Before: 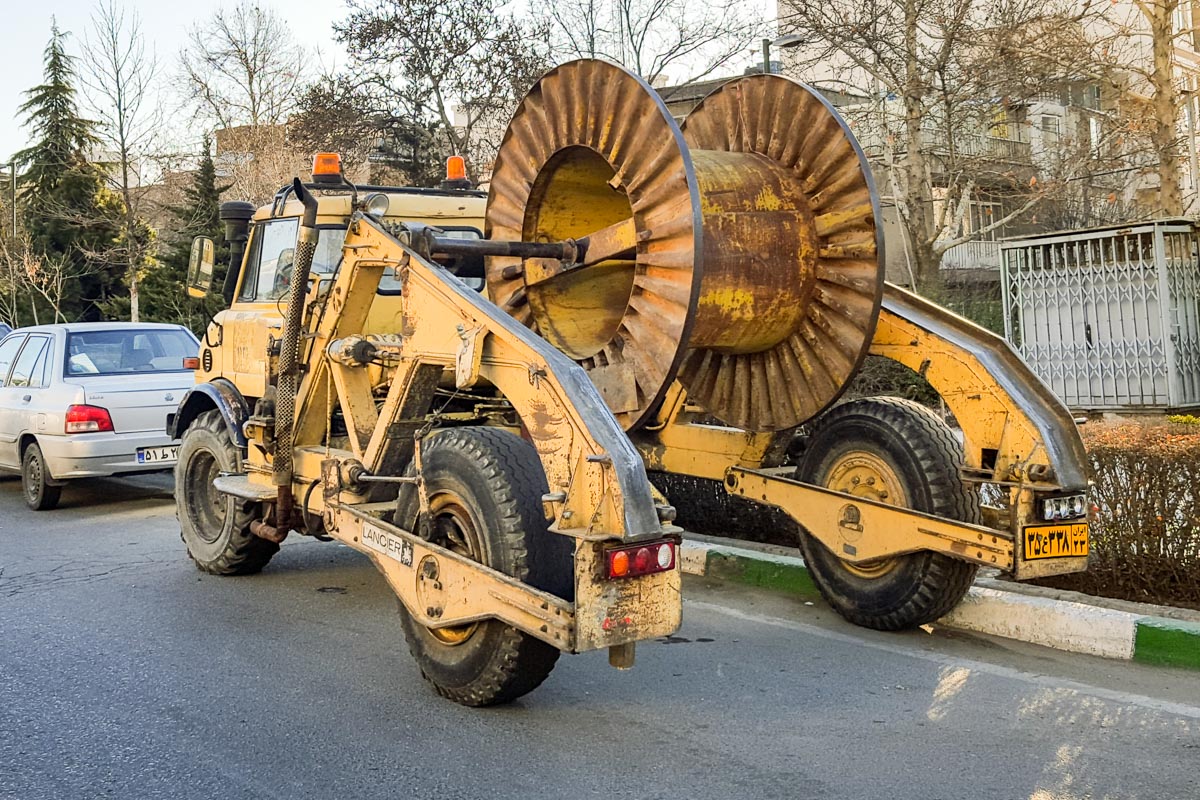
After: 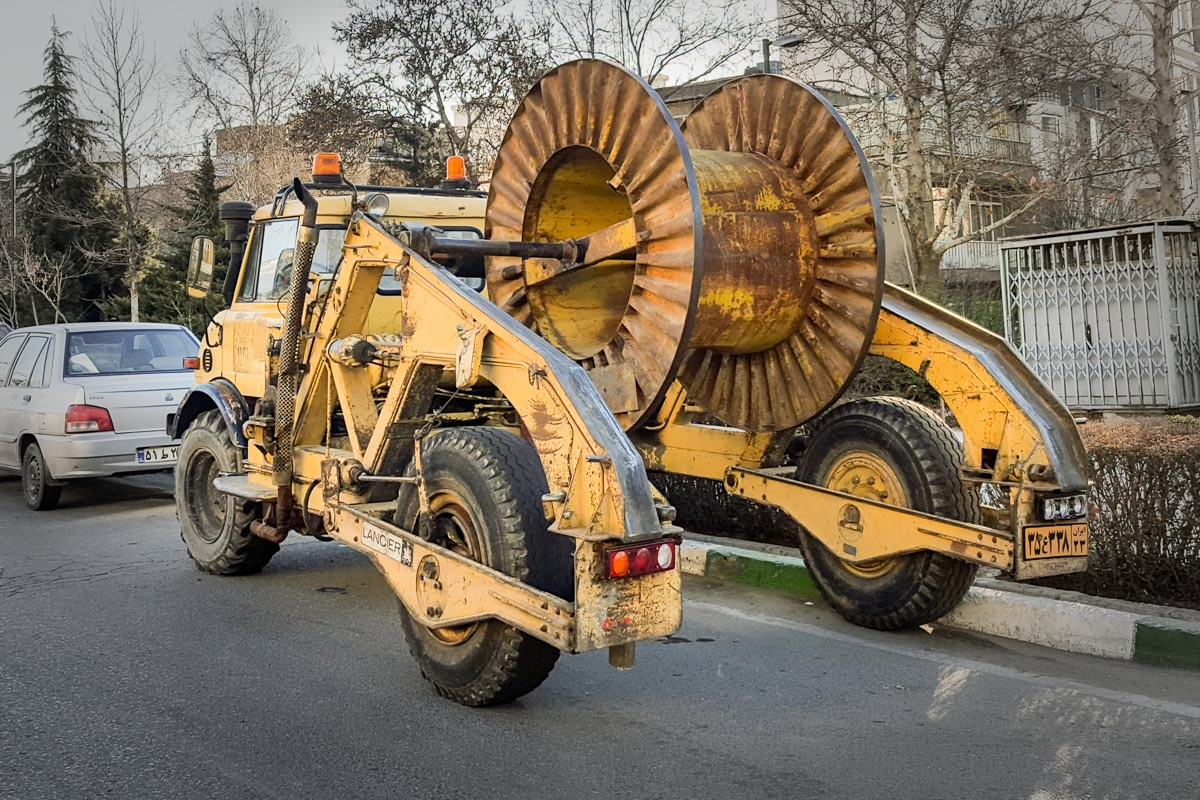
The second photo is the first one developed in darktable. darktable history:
vignetting: fall-off start 66.28%, fall-off radius 39.84%, saturation -0.655, center (0.038, -0.087), automatic ratio true, width/height ratio 0.667
